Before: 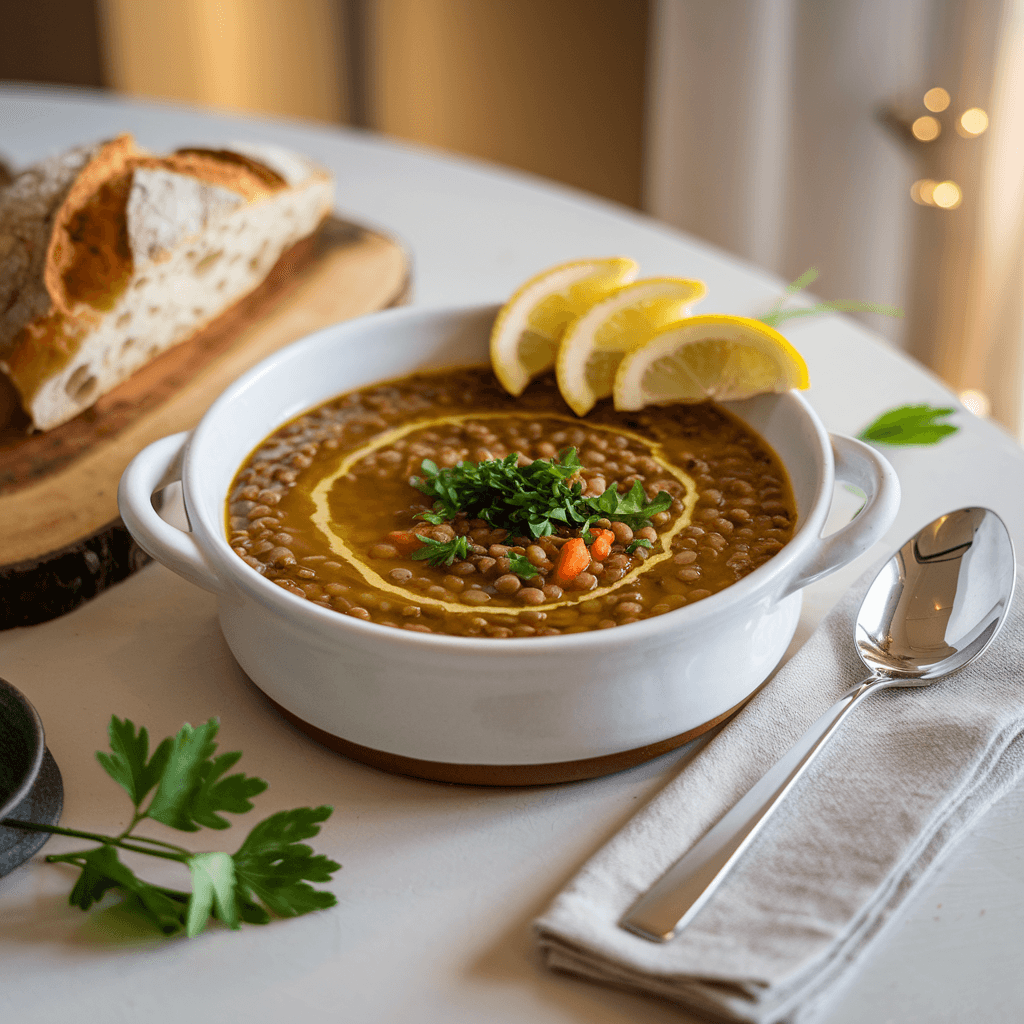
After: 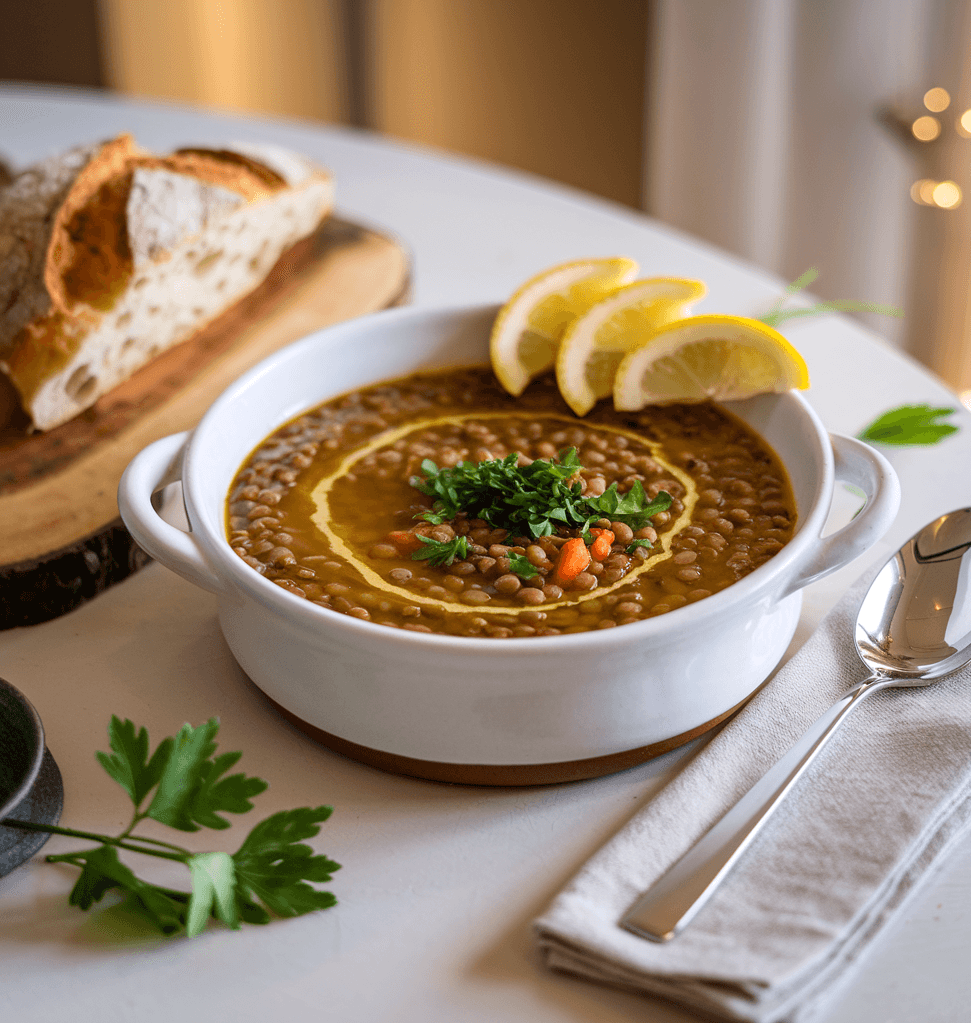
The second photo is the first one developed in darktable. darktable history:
levels: levels [0, 0.492, 0.984]
white balance: red 1.009, blue 1.027
crop and rotate: right 5.167%
